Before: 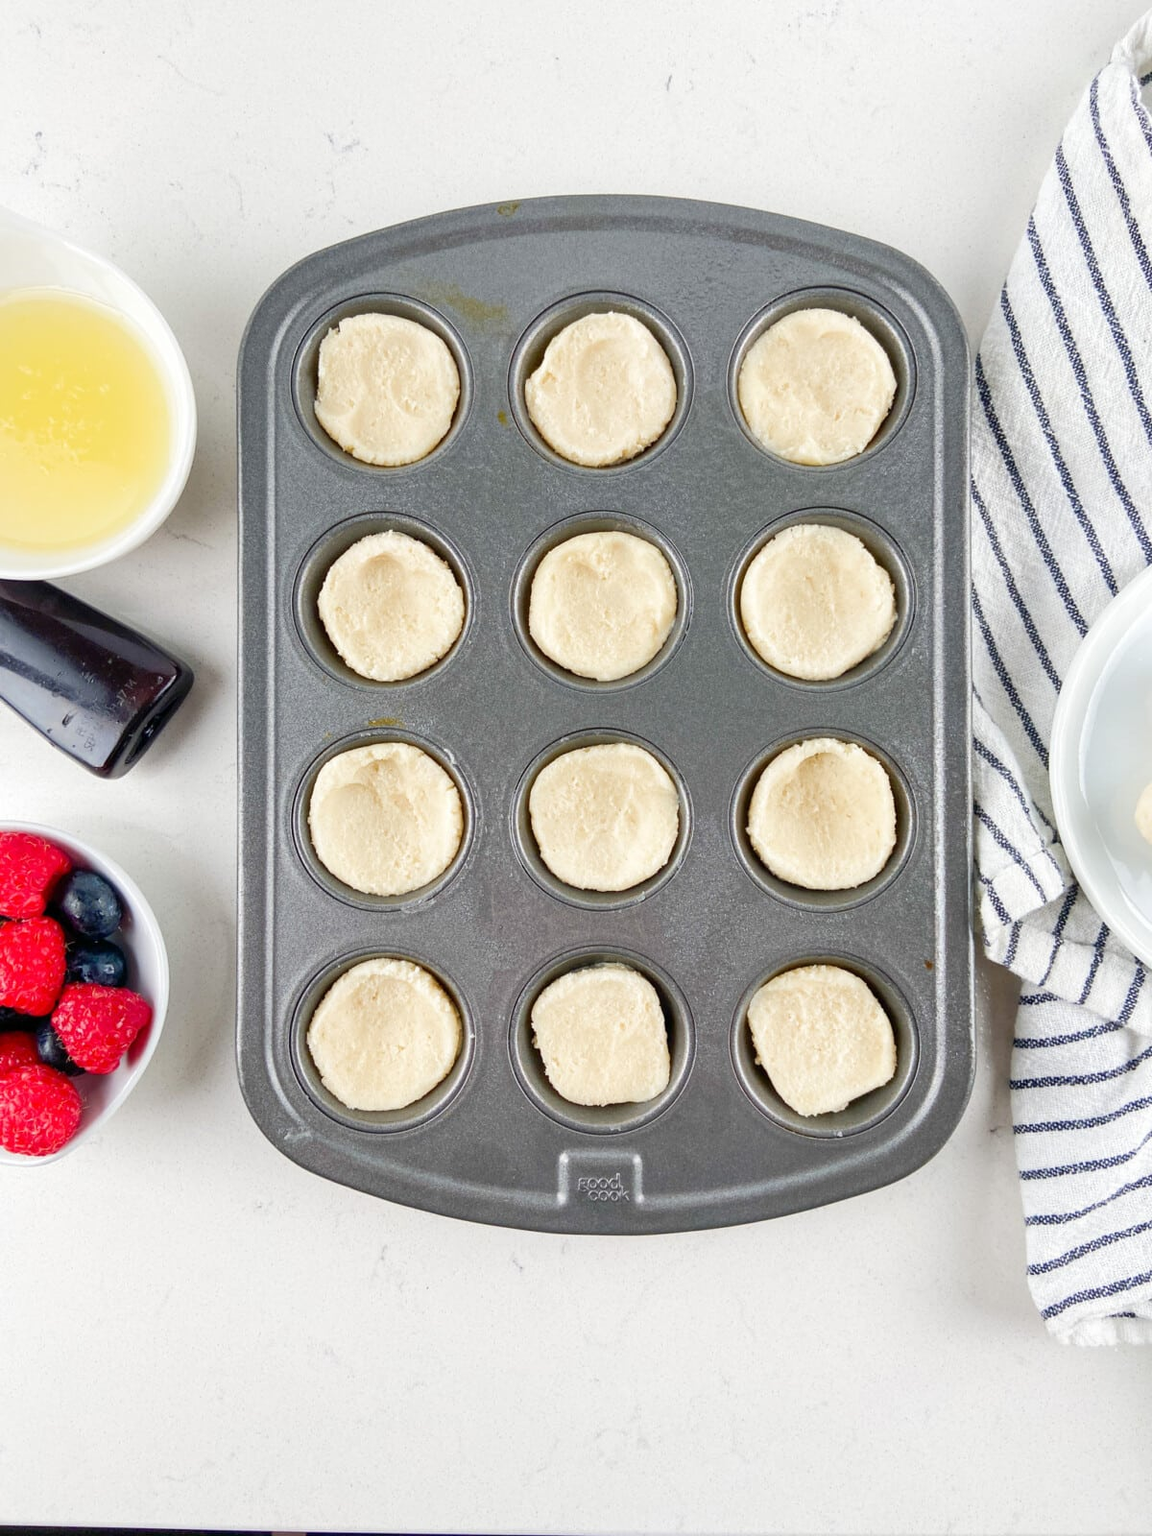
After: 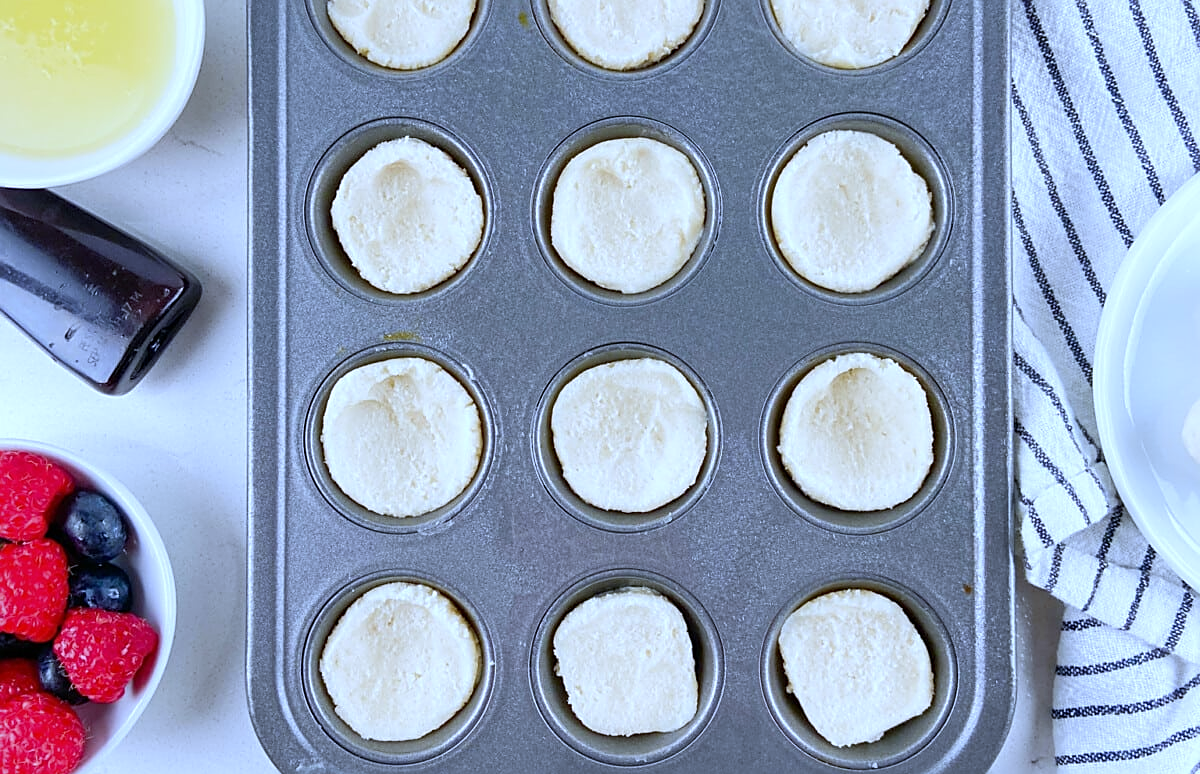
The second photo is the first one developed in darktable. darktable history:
crop and rotate: top 26.056%, bottom 25.543%
sharpen: on, module defaults
white balance: red 0.871, blue 1.249
